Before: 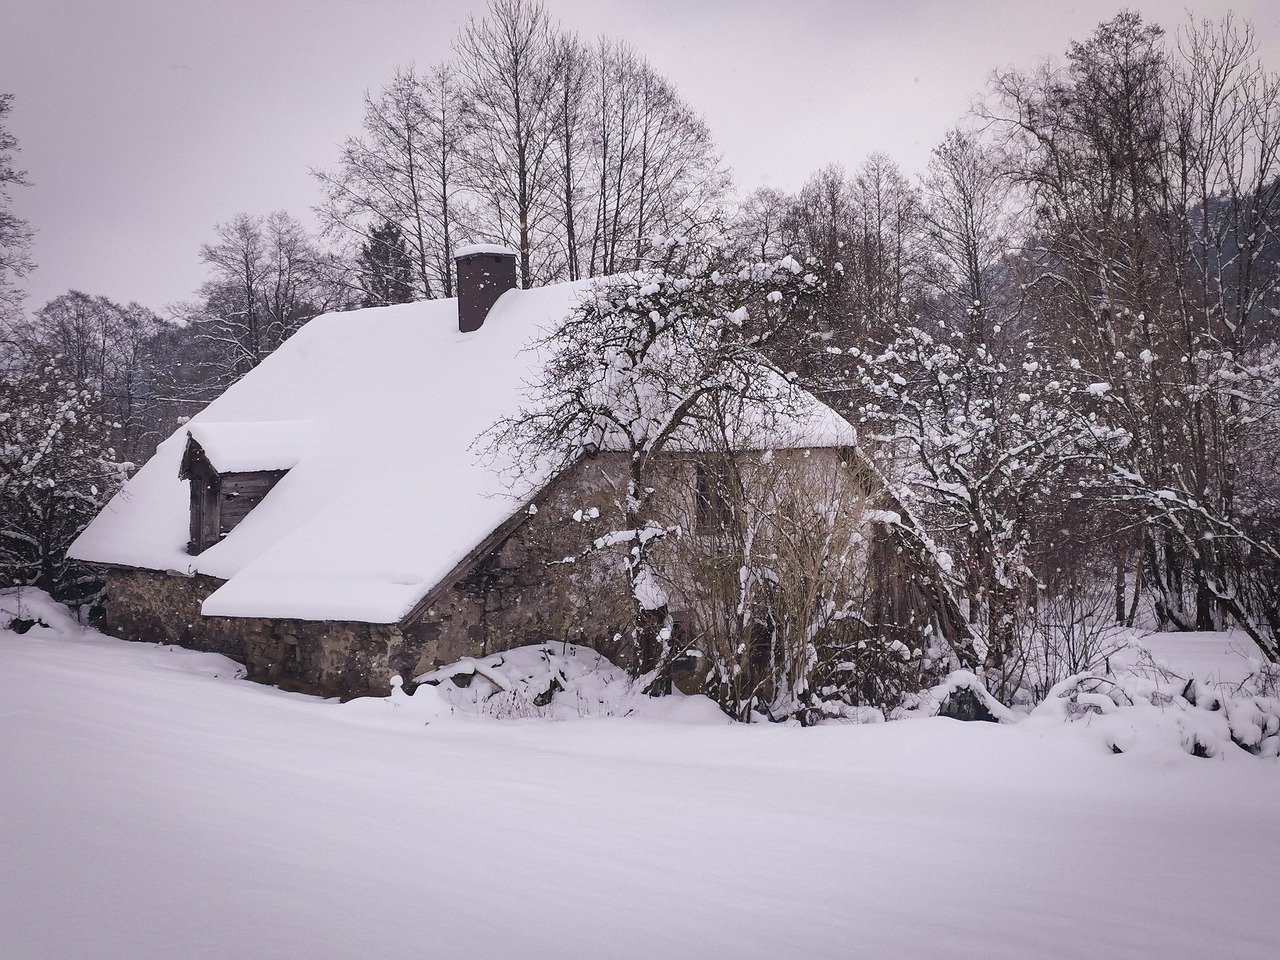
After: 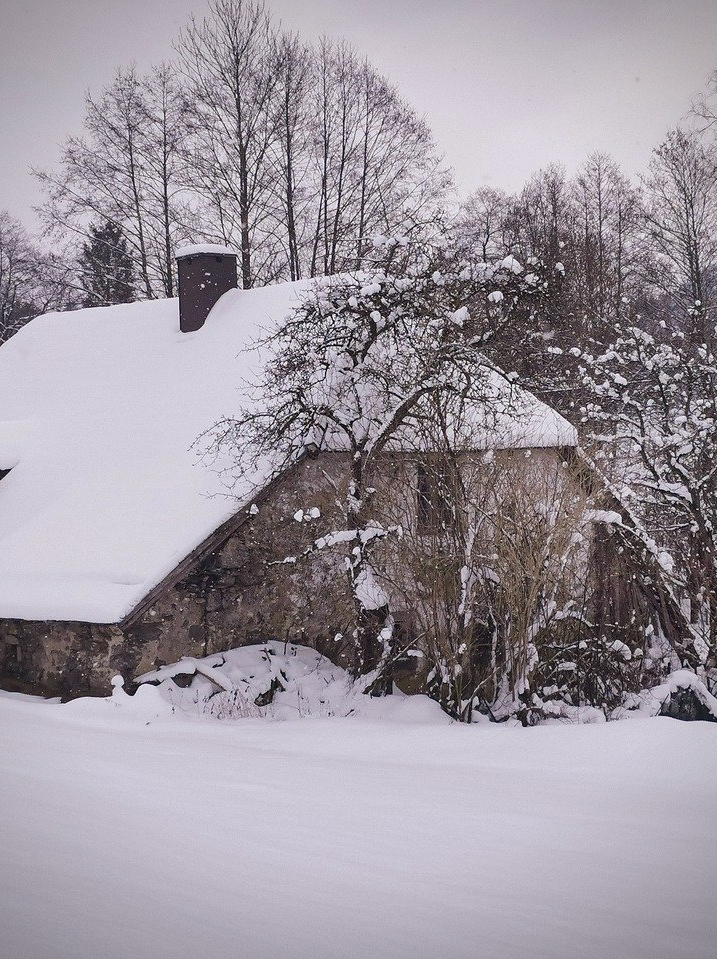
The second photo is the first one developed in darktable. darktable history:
exposure: exposure -0.111 EV, compensate highlight preservation false
vignetting: brightness -0.403, saturation -0.295, unbound false
crop: left 21.864%, right 22.096%, bottom 0.011%
